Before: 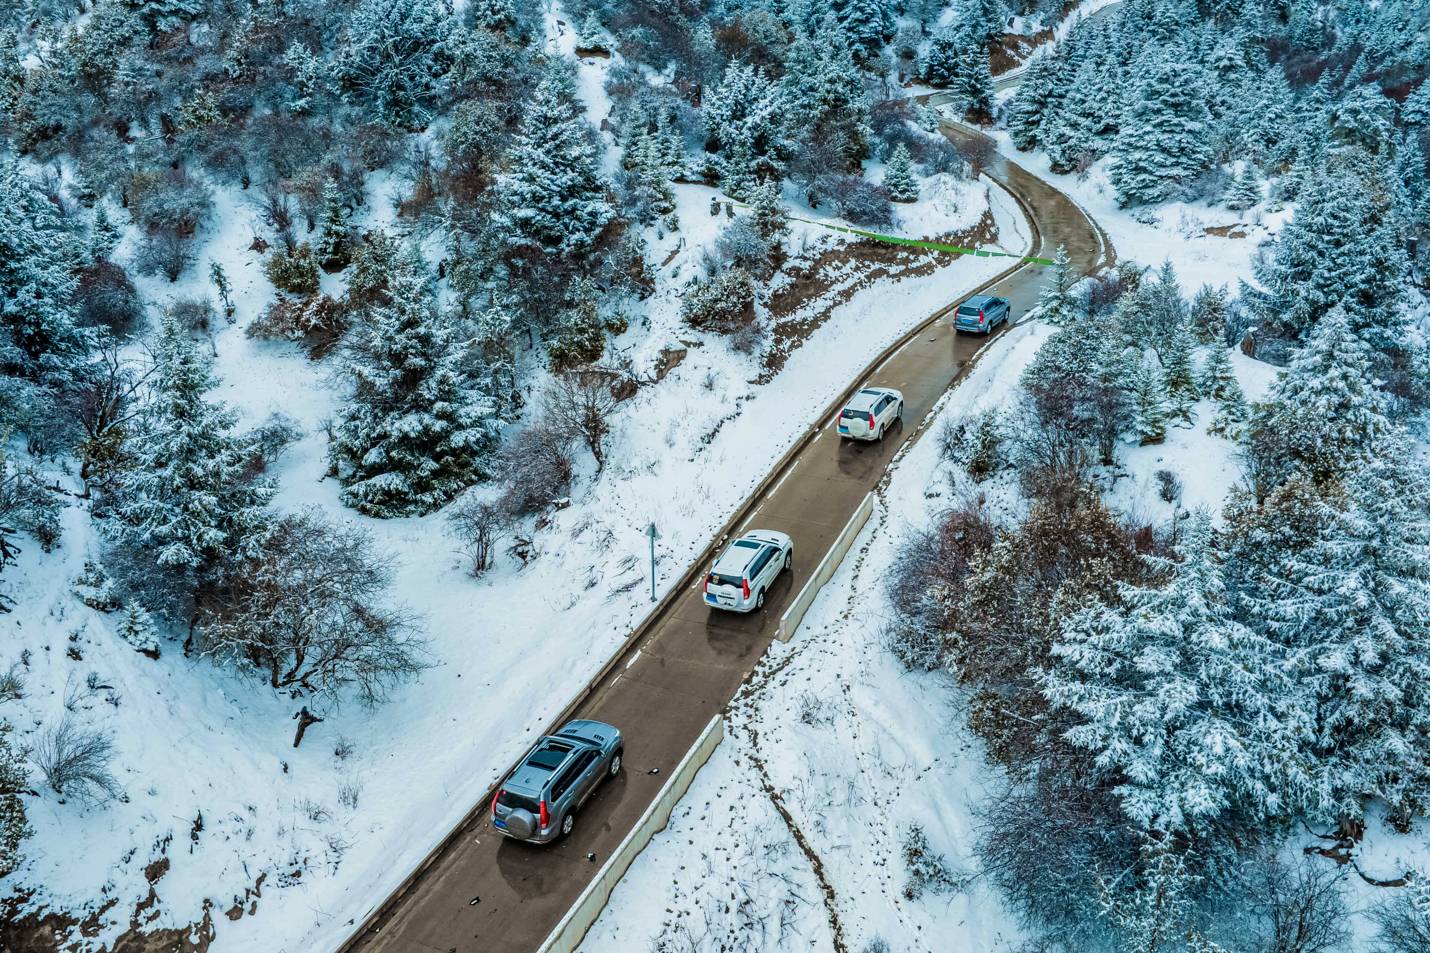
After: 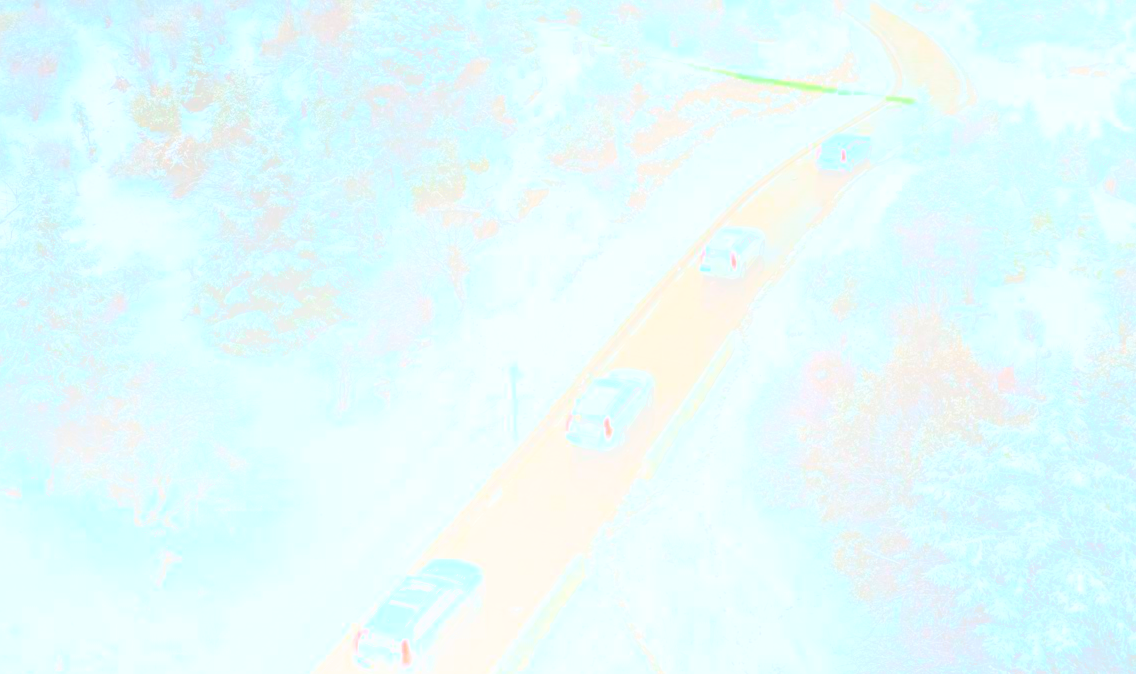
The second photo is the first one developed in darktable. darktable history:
contrast brightness saturation: contrast 0.01, saturation -0.05
bloom: size 70%, threshold 25%, strength 70%
crop: left 9.712%, top 16.928%, right 10.845%, bottom 12.332%
